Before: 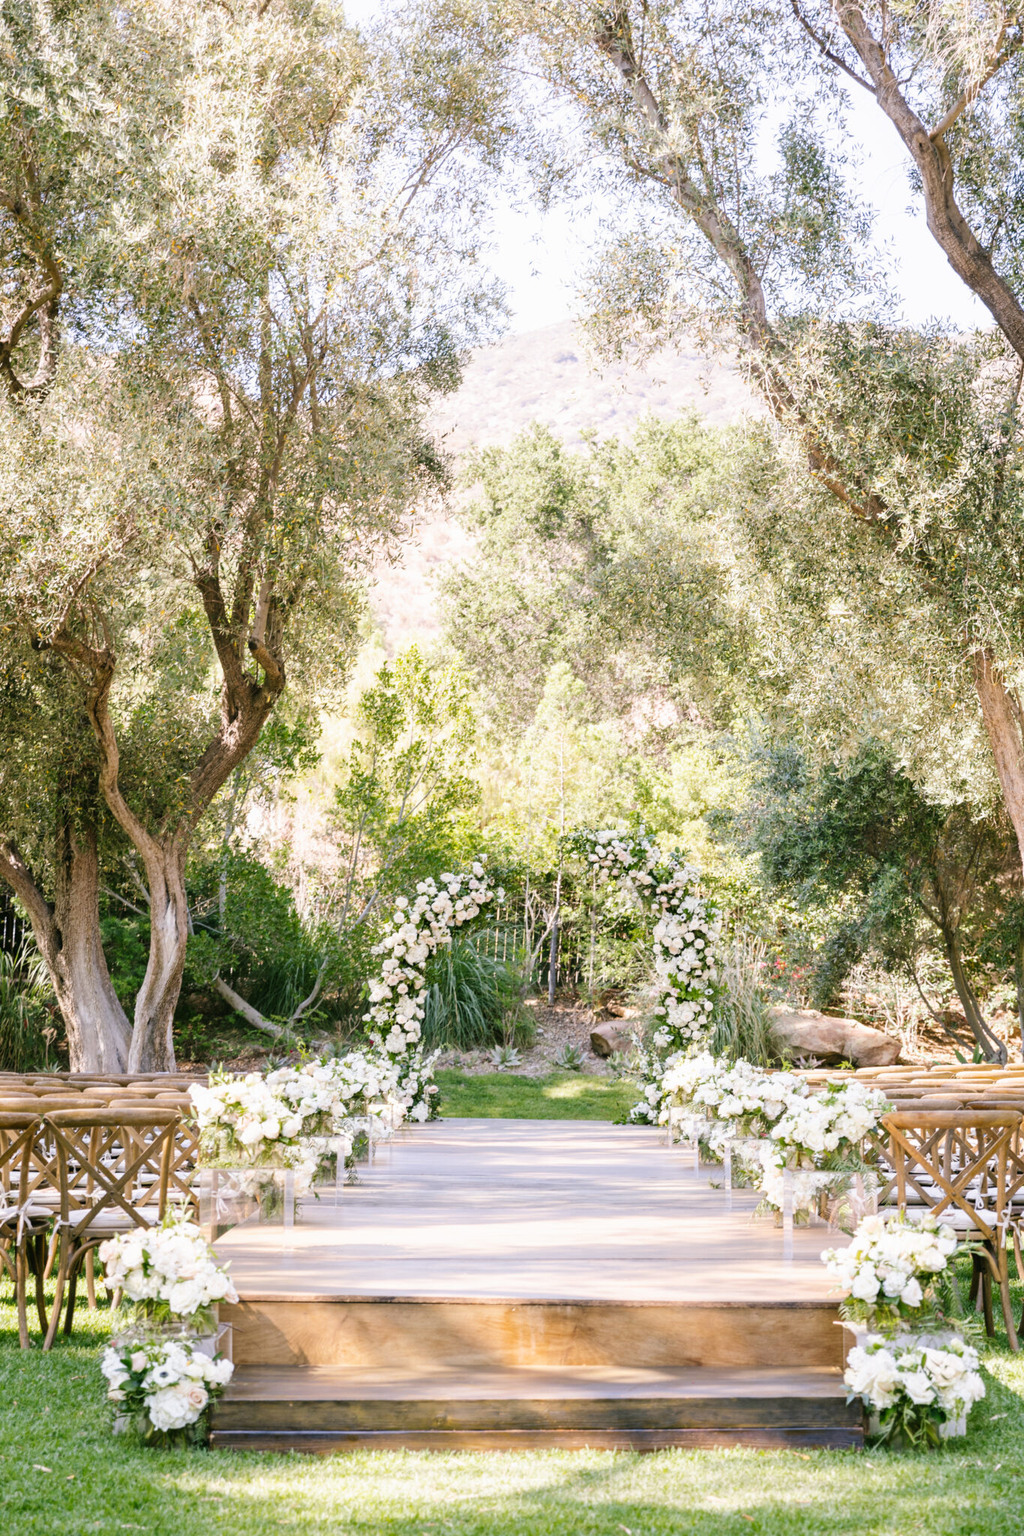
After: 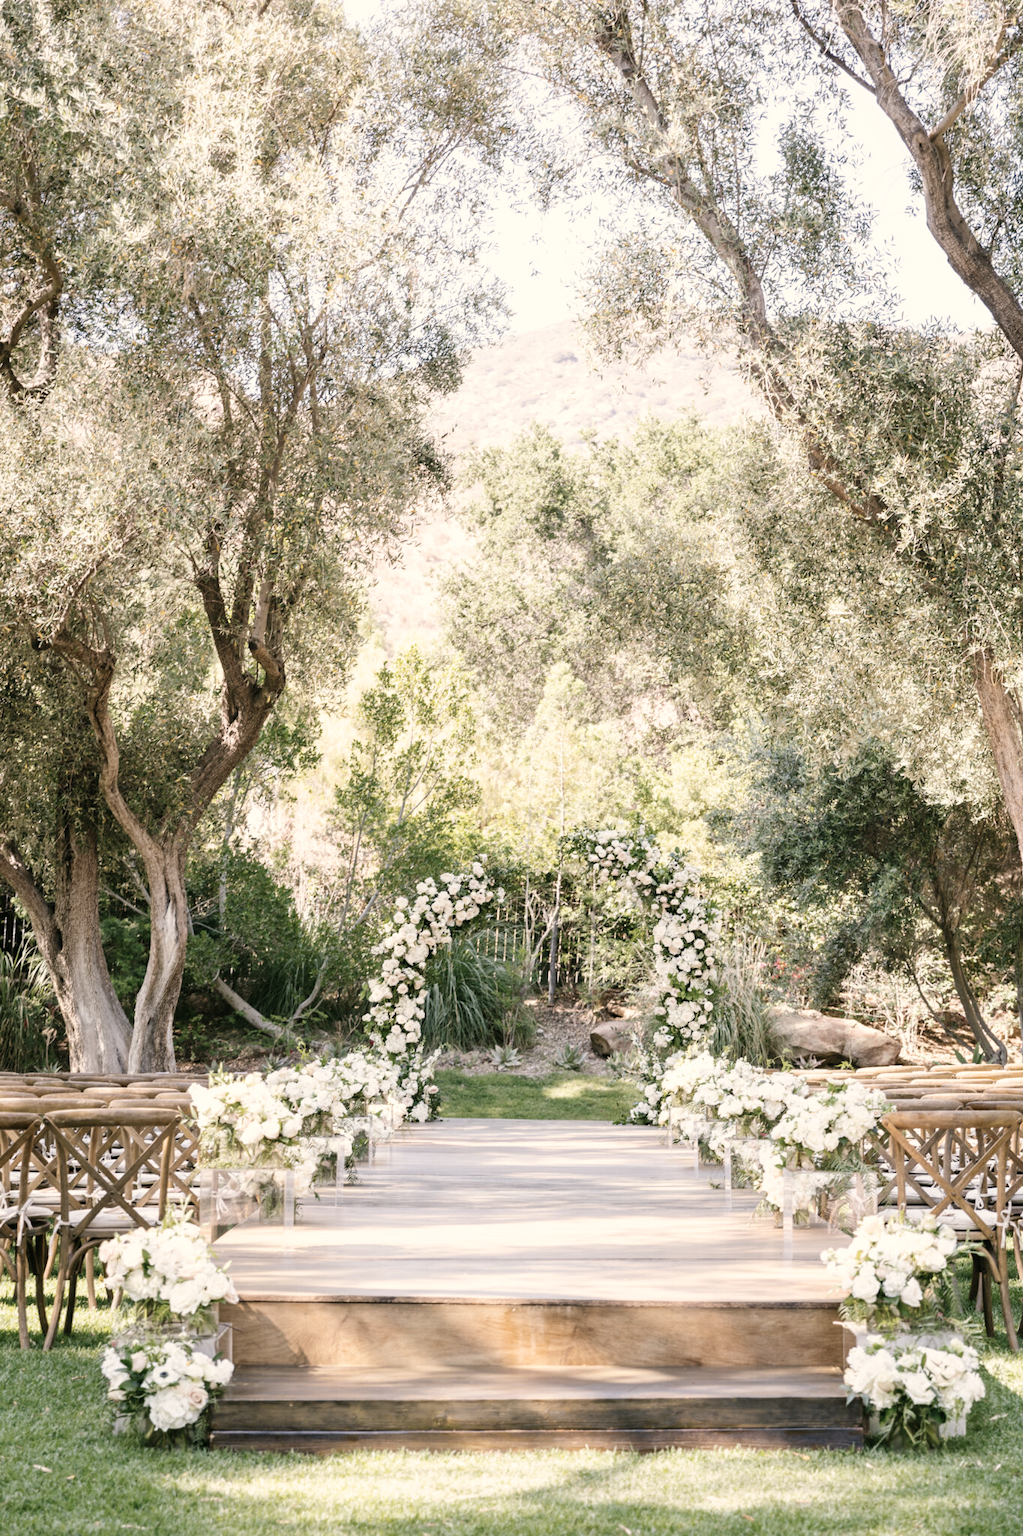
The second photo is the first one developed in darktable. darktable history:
white balance: red 1.045, blue 0.932
base curve: curves: ch0 [(0, 0) (0.303, 0.277) (1, 1)]
contrast brightness saturation: contrast 0.1, saturation -0.36
